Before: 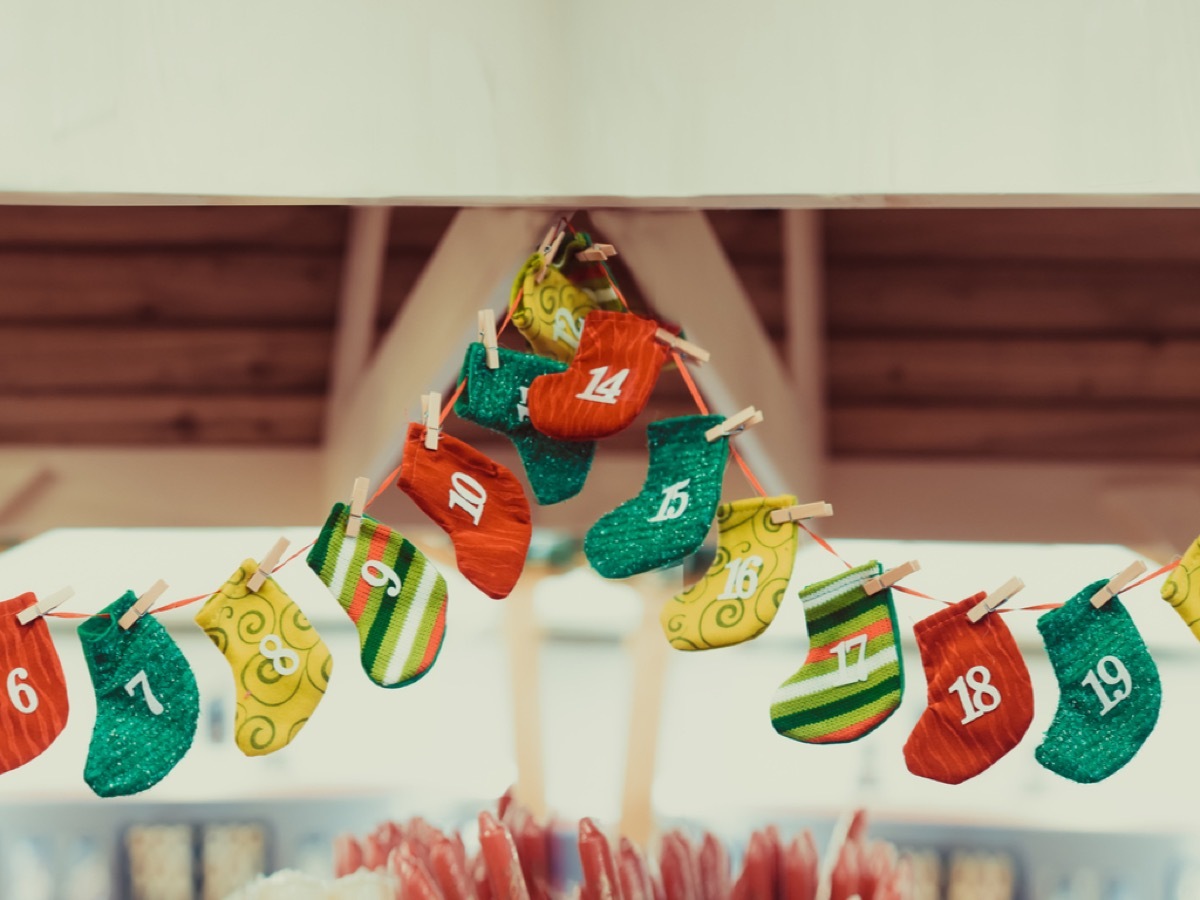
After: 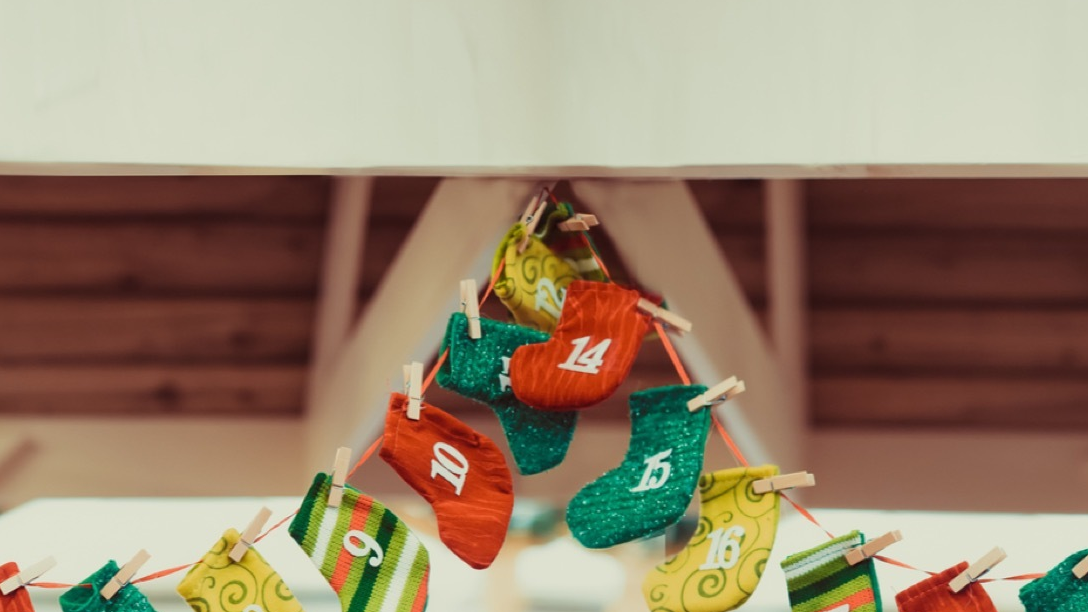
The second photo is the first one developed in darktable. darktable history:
crop: left 1.511%, top 3.409%, right 7.765%, bottom 28.49%
